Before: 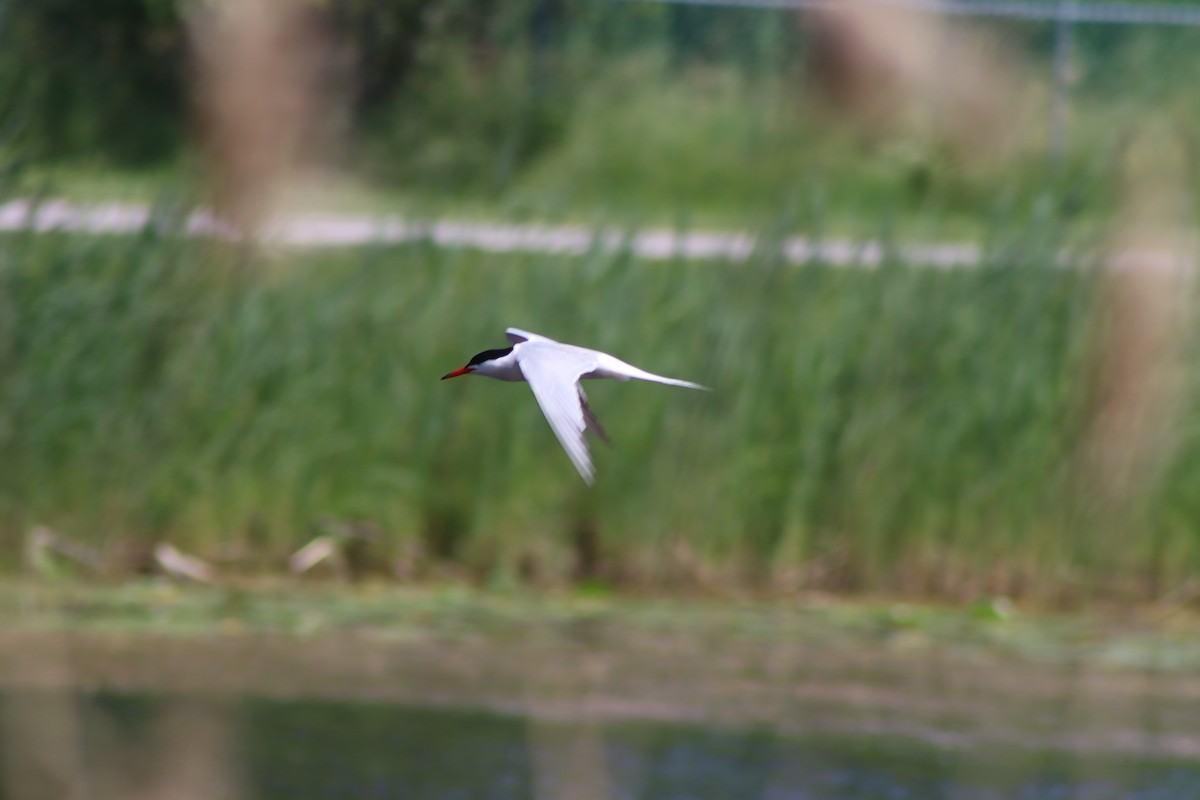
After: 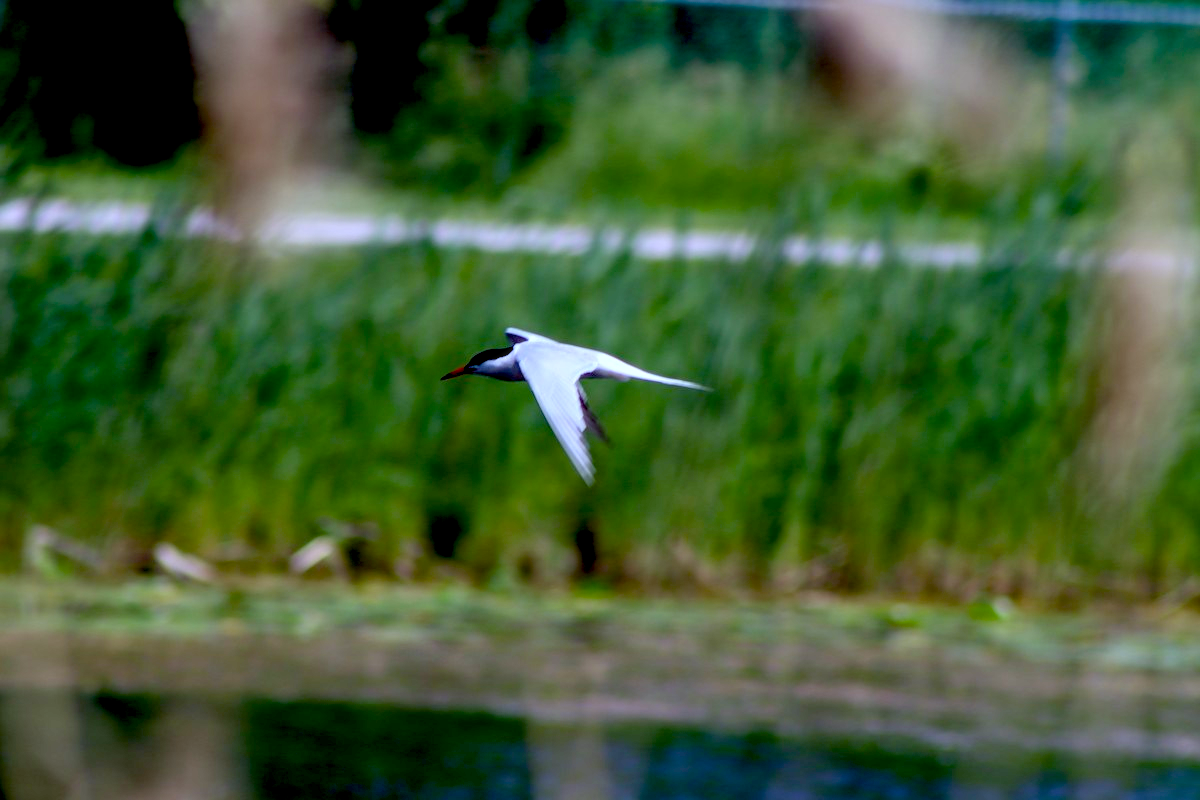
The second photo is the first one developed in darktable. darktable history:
exposure: black level correction 0.047, exposure 0.013 EV, compensate highlight preservation false
color balance rgb: perceptual saturation grading › global saturation 20%, global vibrance 20%
white balance: red 0.924, blue 1.095
local contrast: detail 130%
